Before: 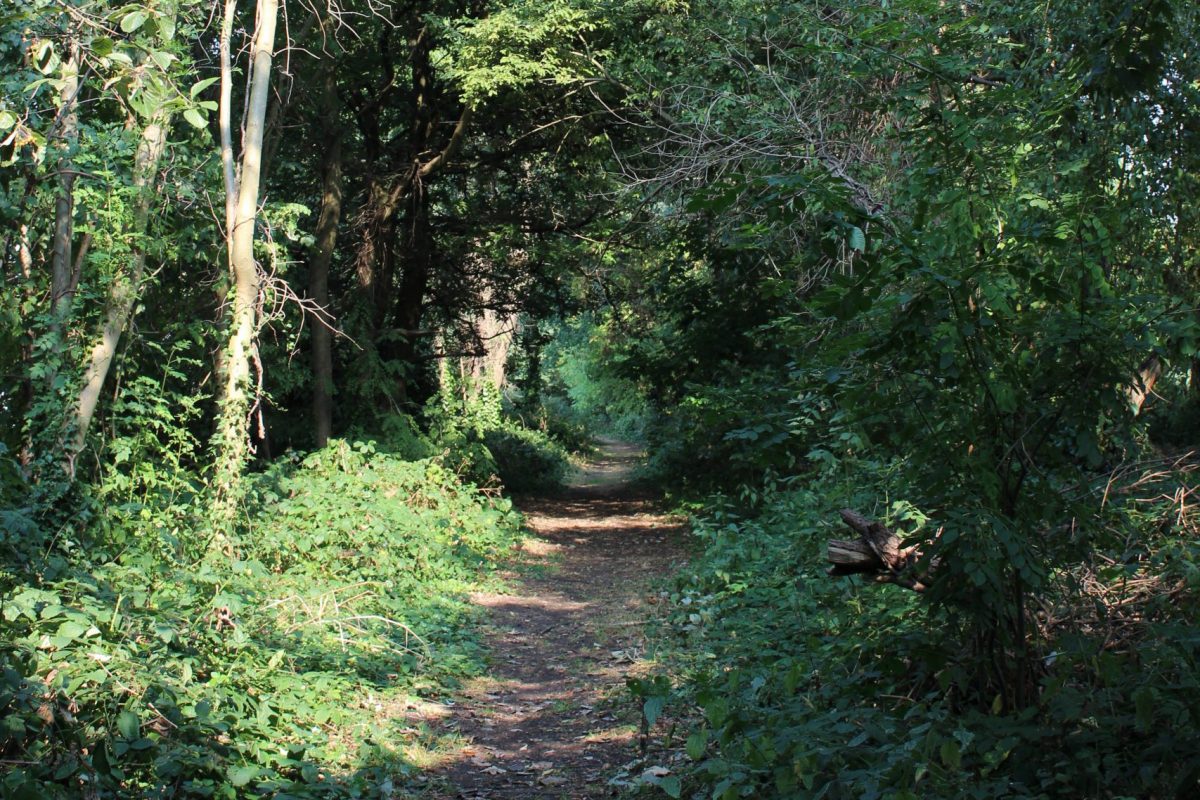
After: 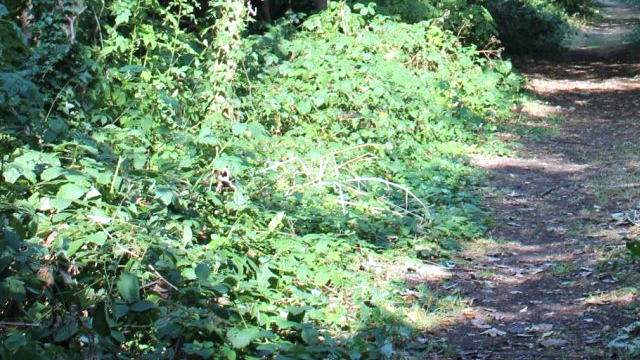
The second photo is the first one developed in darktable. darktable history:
exposure: exposure 0.4 EV, compensate highlight preservation false
crop and rotate: top 54.778%, right 46.61%, bottom 0.159%
white balance: red 0.926, green 1.003, blue 1.133
